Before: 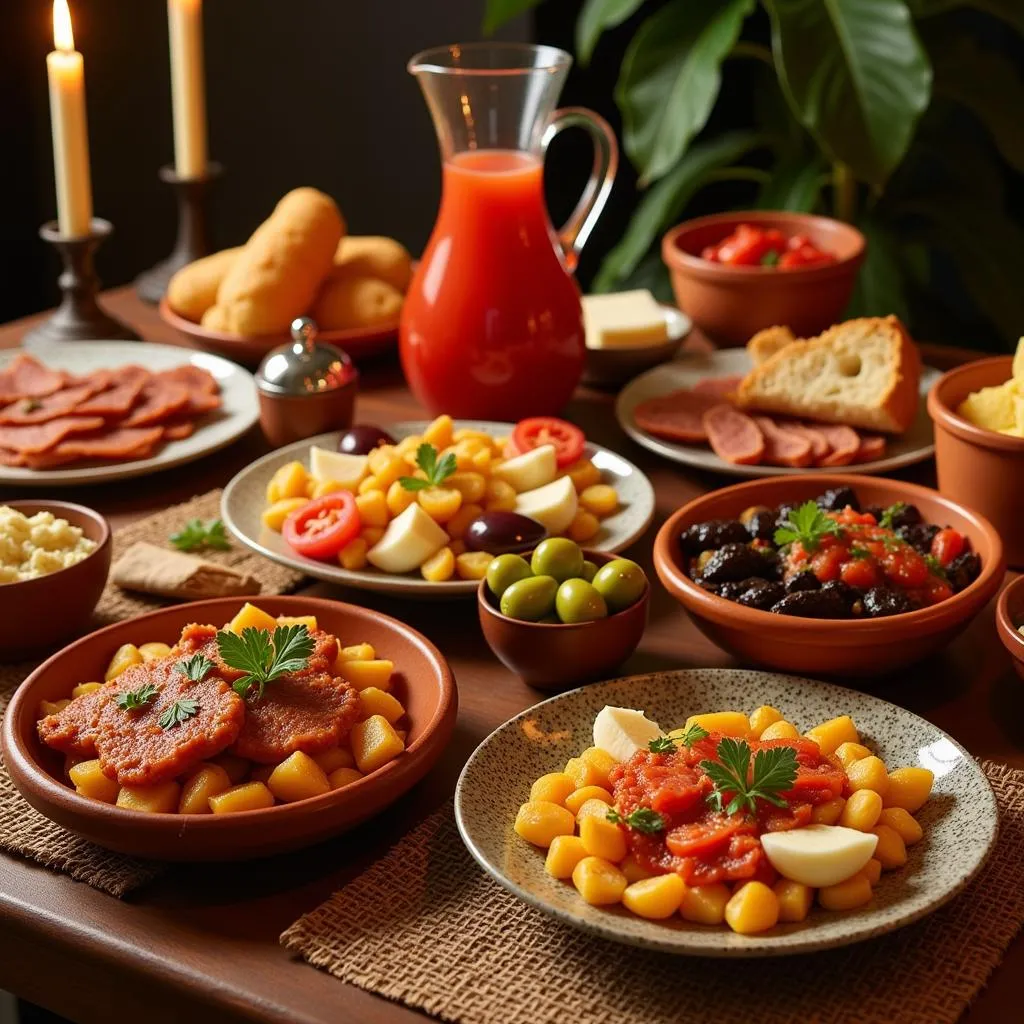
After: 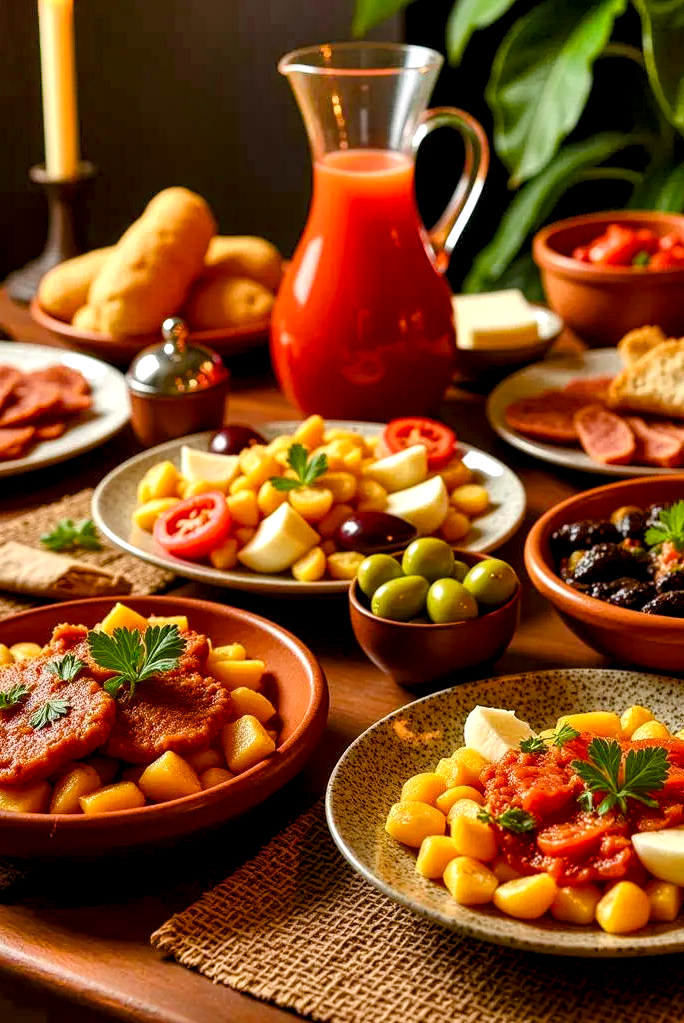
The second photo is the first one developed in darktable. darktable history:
color balance rgb: perceptual saturation grading › global saturation 20%, perceptual saturation grading › highlights -25.03%, perceptual saturation grading › shadows 49.397%, global vibrance 20%
exposure: black level correction 0.001, exposure 0.499 EV, compensate exposure bias true, compensate highlight preservation false
crop and rotate: left 12.671%, right 20.471%
shadows and highlights: shadows 81.01, white point adjustment -9.17, highlights -61.18, soften with gaussian
local contrast: highlights 104%, shadows 101%, detail 201%, midtone range 0.2
